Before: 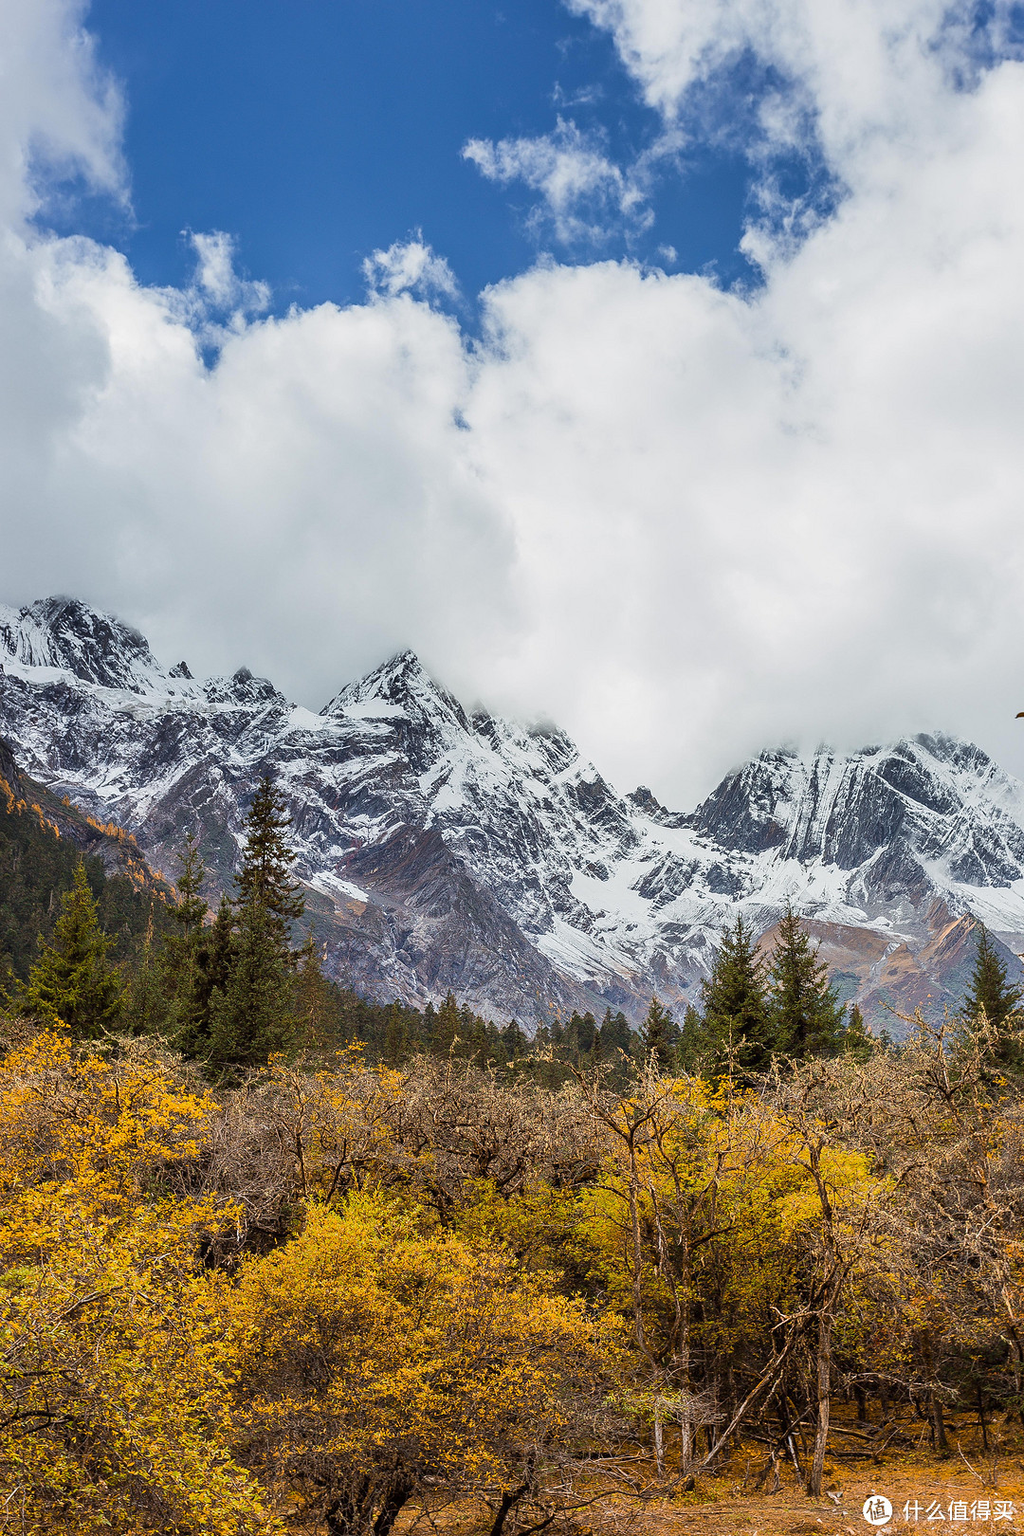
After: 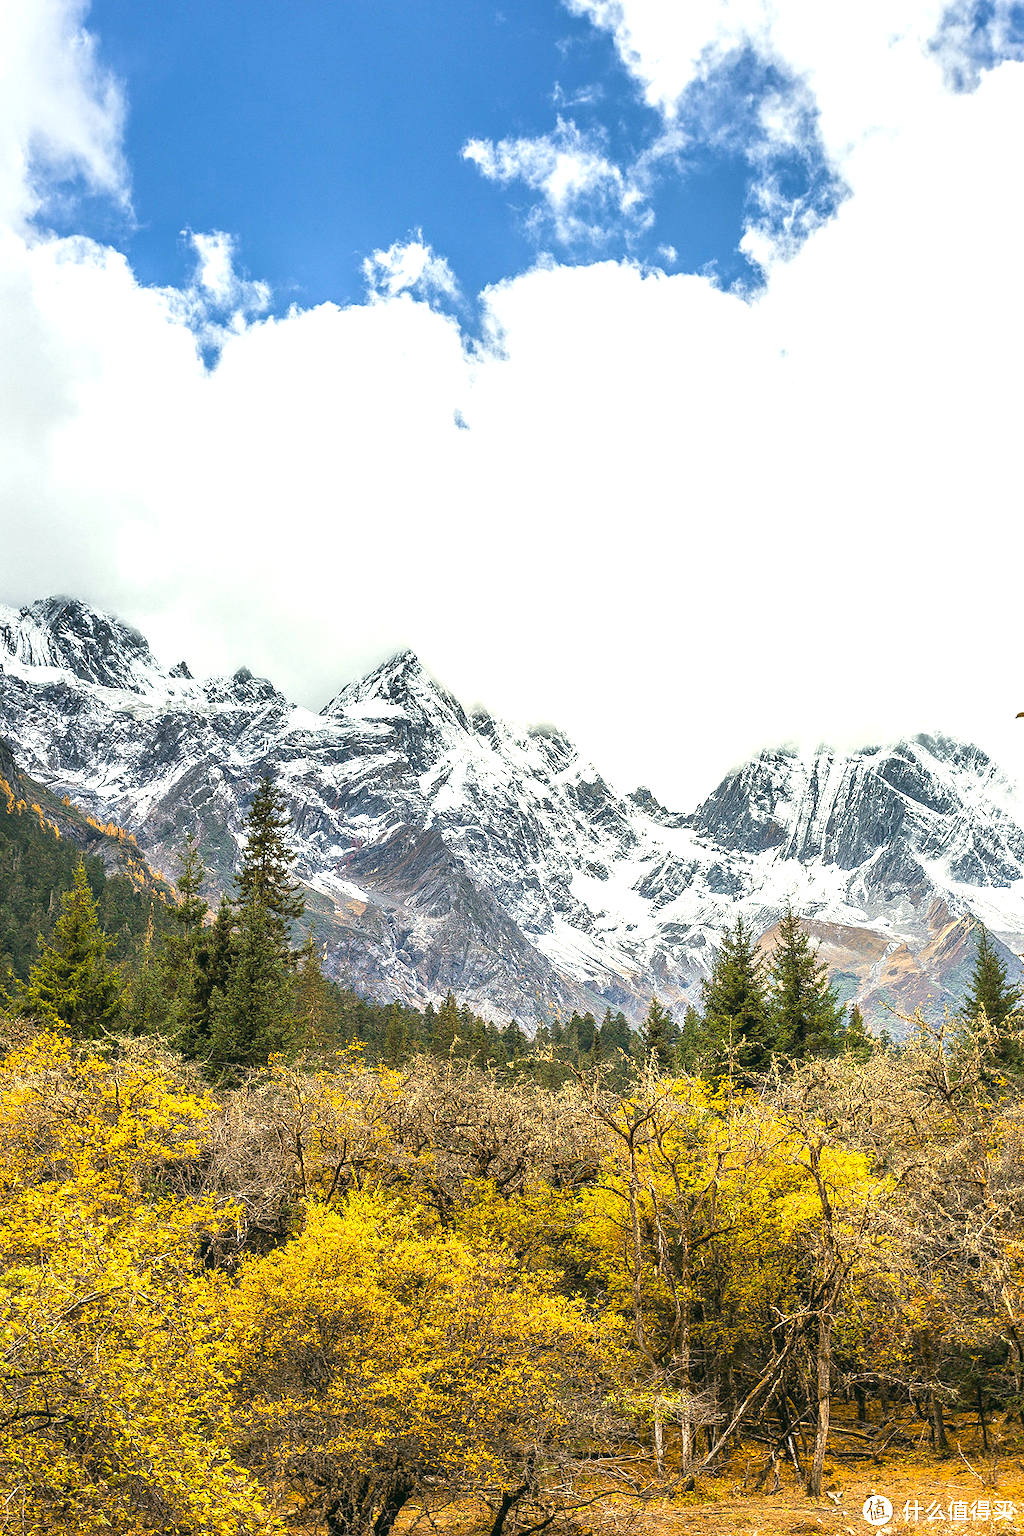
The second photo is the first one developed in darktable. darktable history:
exposure: exposure 1 EV, compensate exposure bias true, compensate highlight preservation false
local contrast: detail 110%
levels: levels [0, 0.51, 1]
color correction: highlights a* -0.571, highlights b* 9.46, shadows a* -9.14, shadows b* 0.98
